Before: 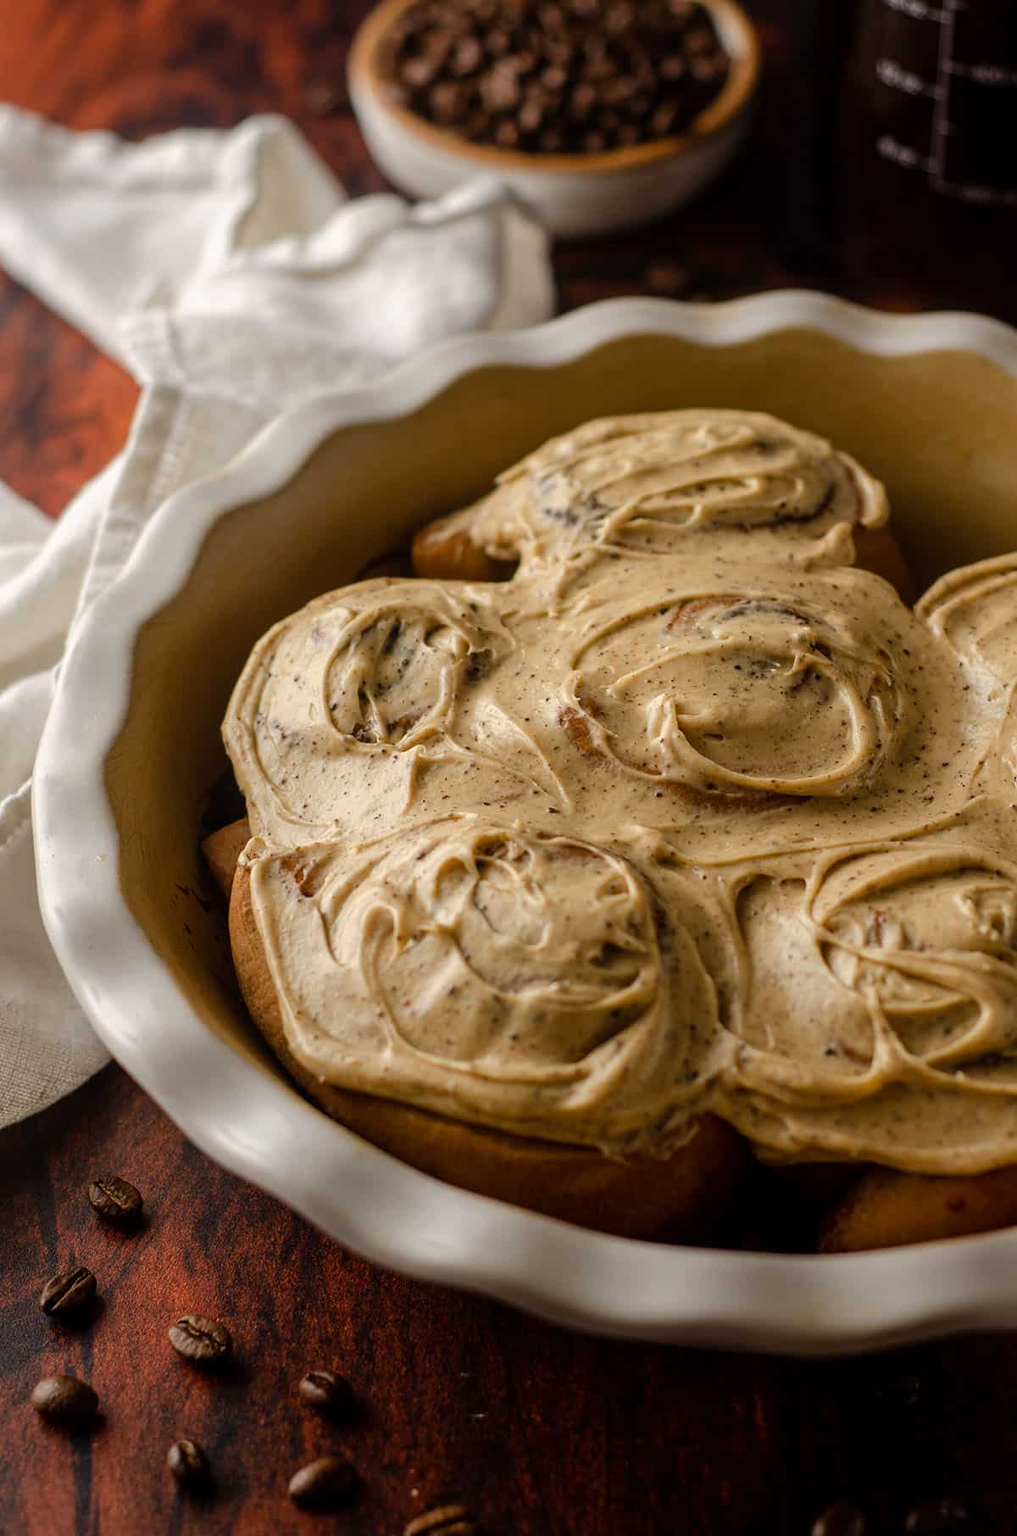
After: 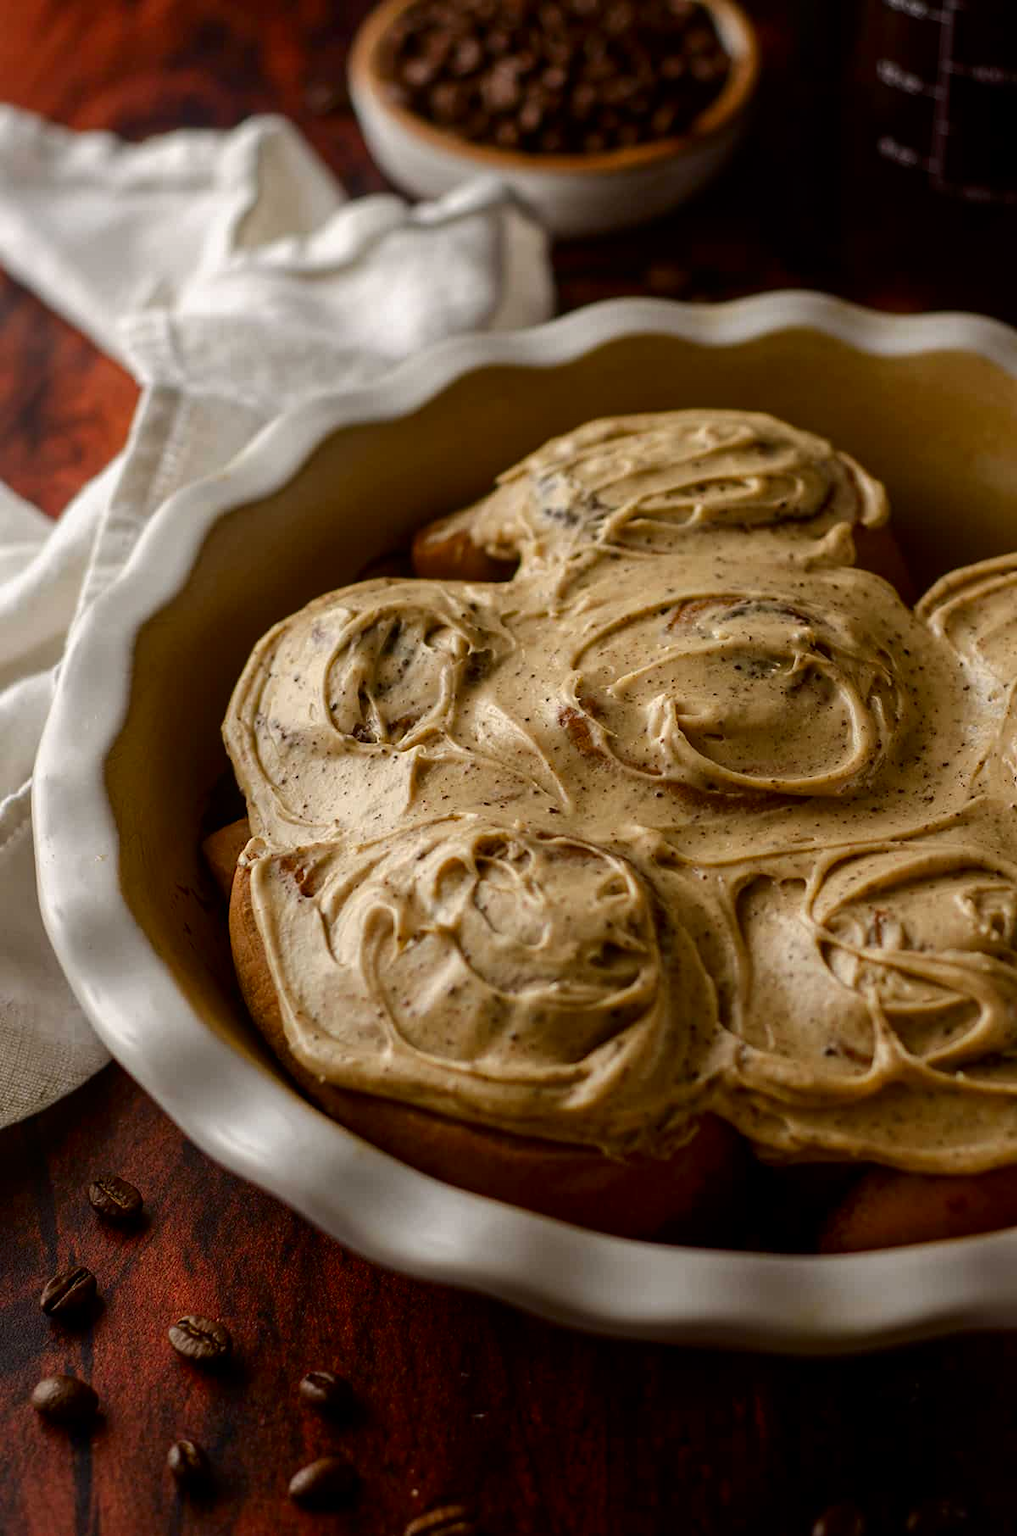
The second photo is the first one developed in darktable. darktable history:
contrast brightness saturation: contrast 0.068, brightness -0.134, saturation 0.047
